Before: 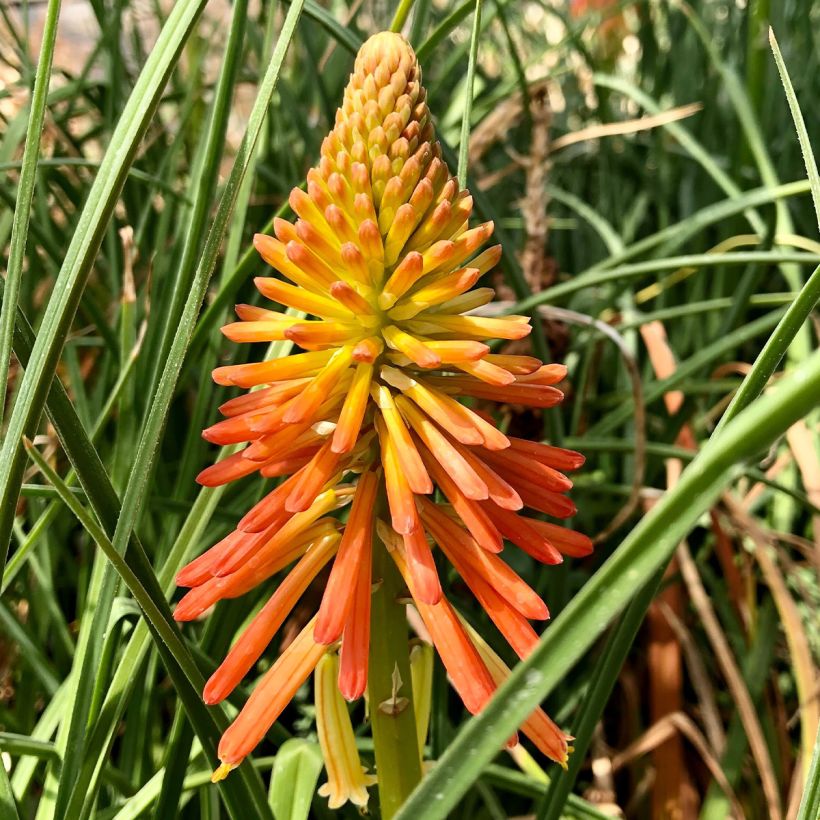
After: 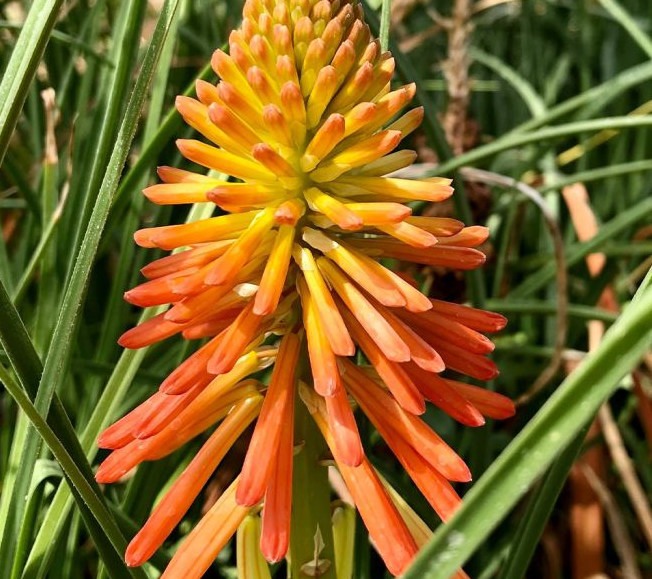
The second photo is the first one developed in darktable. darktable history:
crop: left 9.609%, top 16.935%, right 10.874%, bottom 12.373%
